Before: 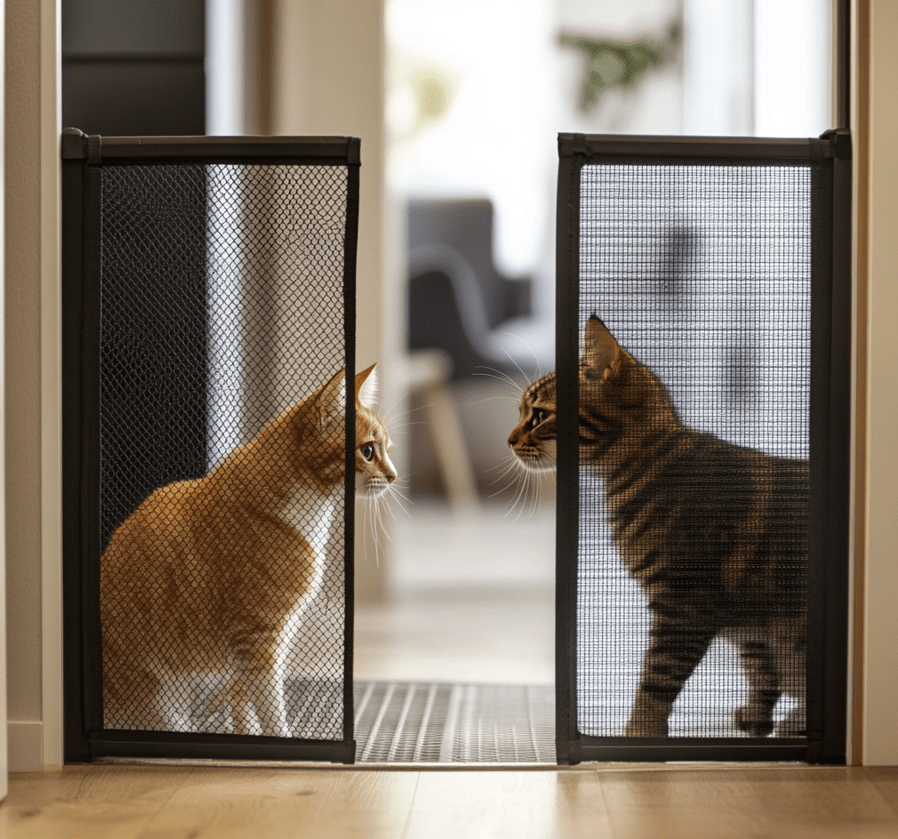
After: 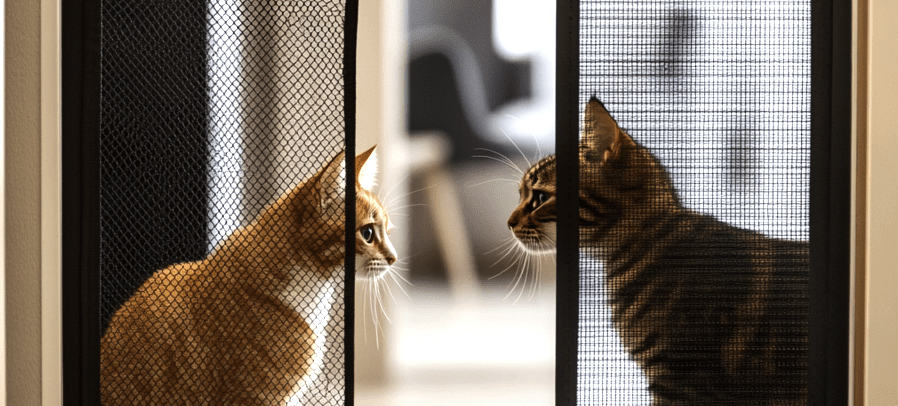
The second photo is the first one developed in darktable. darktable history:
crop and rotate: top 26.056%, bottom 25.543%
tone equalizer: -8 EV -0.75 EV, -7 EV -0.7 EV, -6 EV -0.6 EV, -5 EV -0.4 EV, -3 EV 0.4 EV, -2 EV 0.6 EV, -1 EV 0.7 EV, +0 EV 0.75 EV, edges refinement/feathering 500, mask exposure compensation -1.57 EV, preserve details no
